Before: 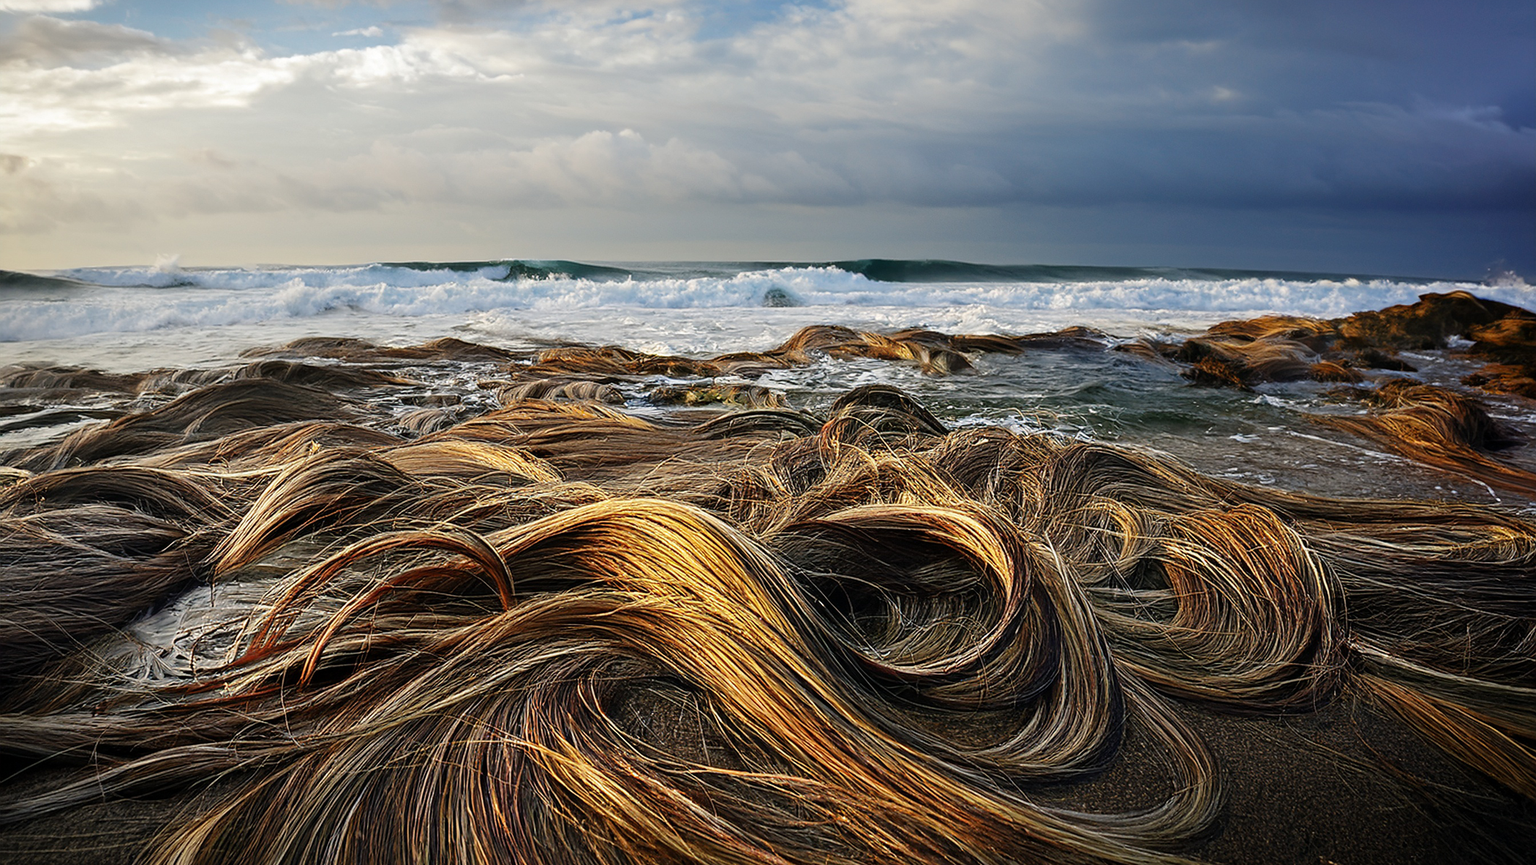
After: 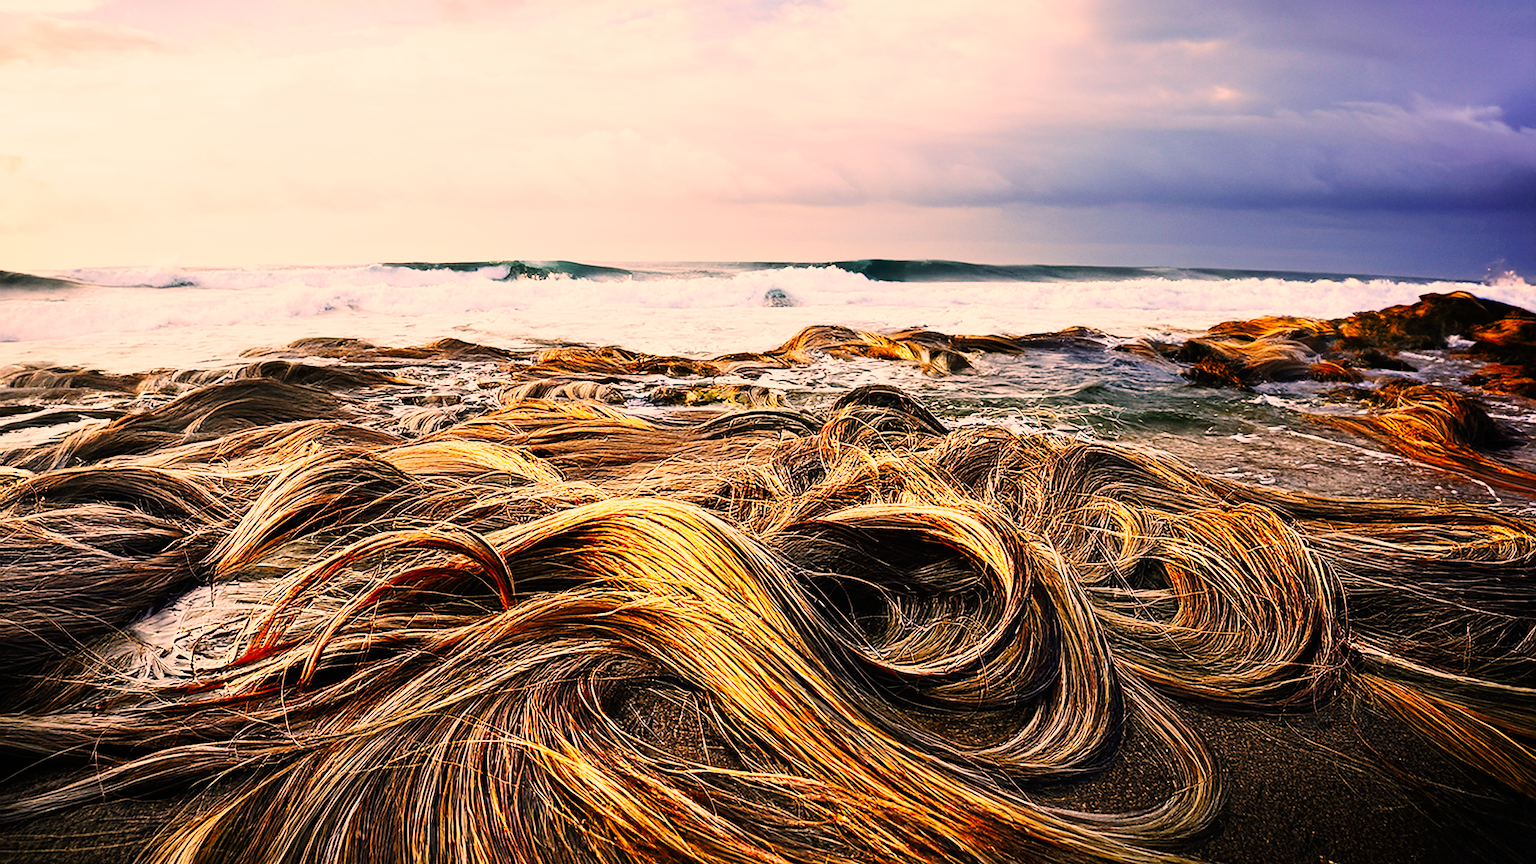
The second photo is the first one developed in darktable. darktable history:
base curve: curves: ch0 [(0, 0) (0.007, 0.004) (0.027, 0.03) (0.046, 0.07) (0.207, 0.54) (0.442, 0.872) (0.673, 0.972) (1, 1)], preserve colors none
color correction: highlights a* 20.52, highlights b* 19.9
